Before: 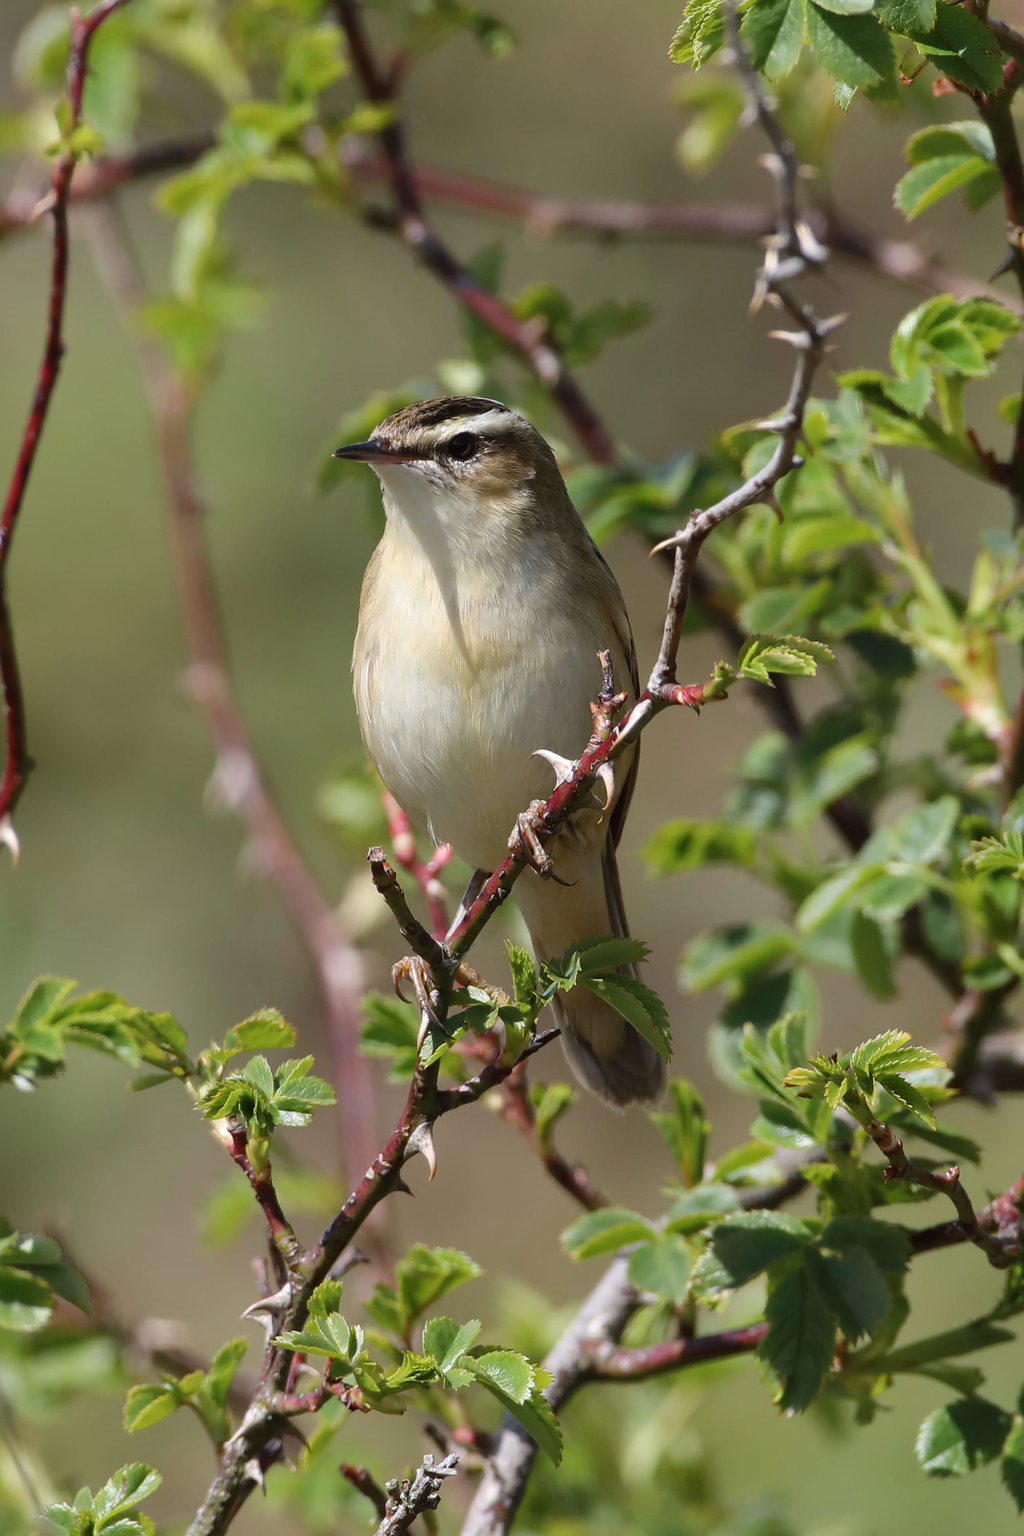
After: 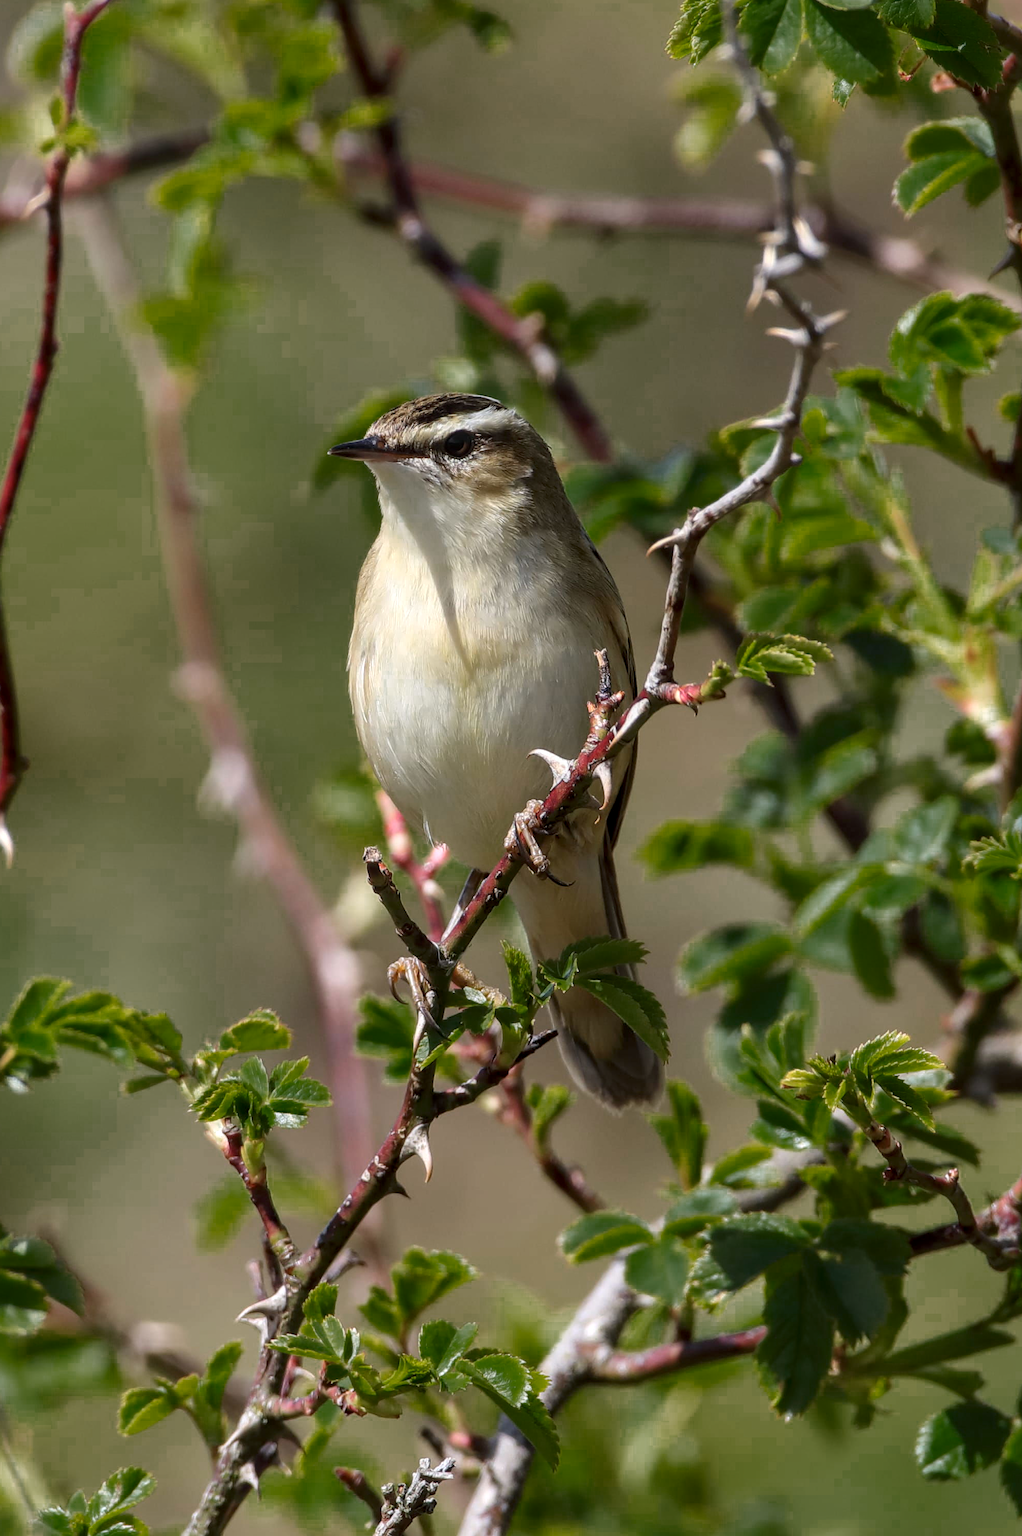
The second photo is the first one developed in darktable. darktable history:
crop and rotate: left 0.658%, top 0.335%, bottom 0.235%
local contrast: detail 130%
color zones: curves: ch0 [(0.25, 0.5) (0.347, 0.092) (0.75, 0.5)]; ch1 [(0.25, 0.5) (0.33, 0.51) (0.75, 0.5)]
